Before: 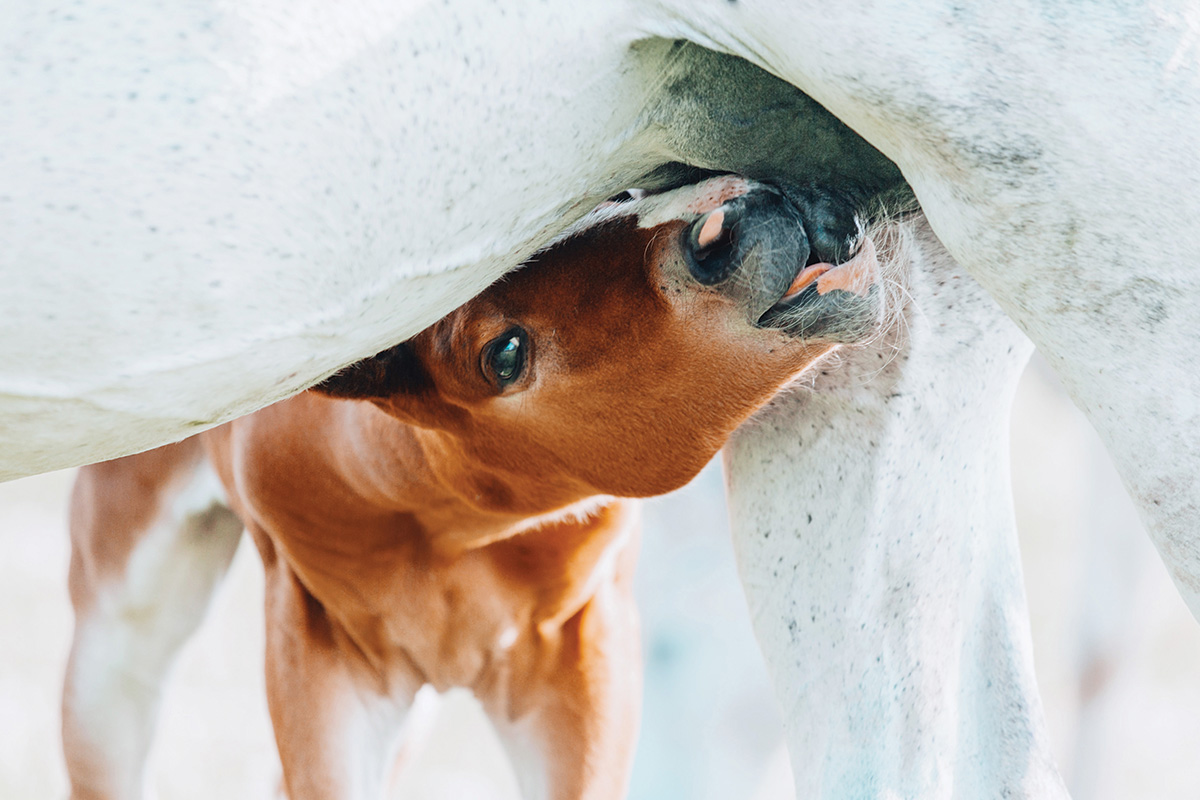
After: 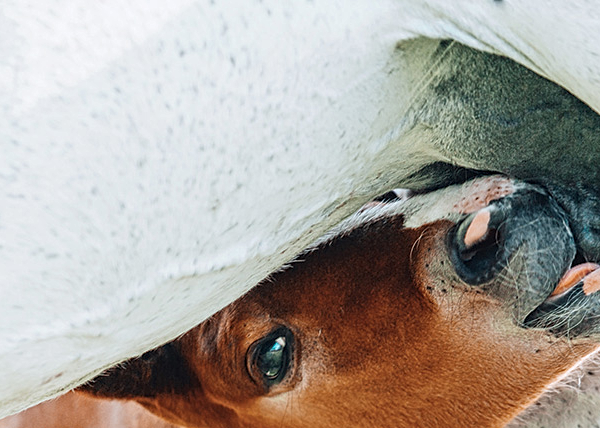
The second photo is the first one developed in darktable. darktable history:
crop: left 19.556%, right 30.401%, bottom 46.458%
contrast equalizer: y [[0.5, 0.5, 0.5, 0.539, 0.64, 0.611], [0.5 ×6], [0.5 ×6], [0 ×6], [0 ×6]]
